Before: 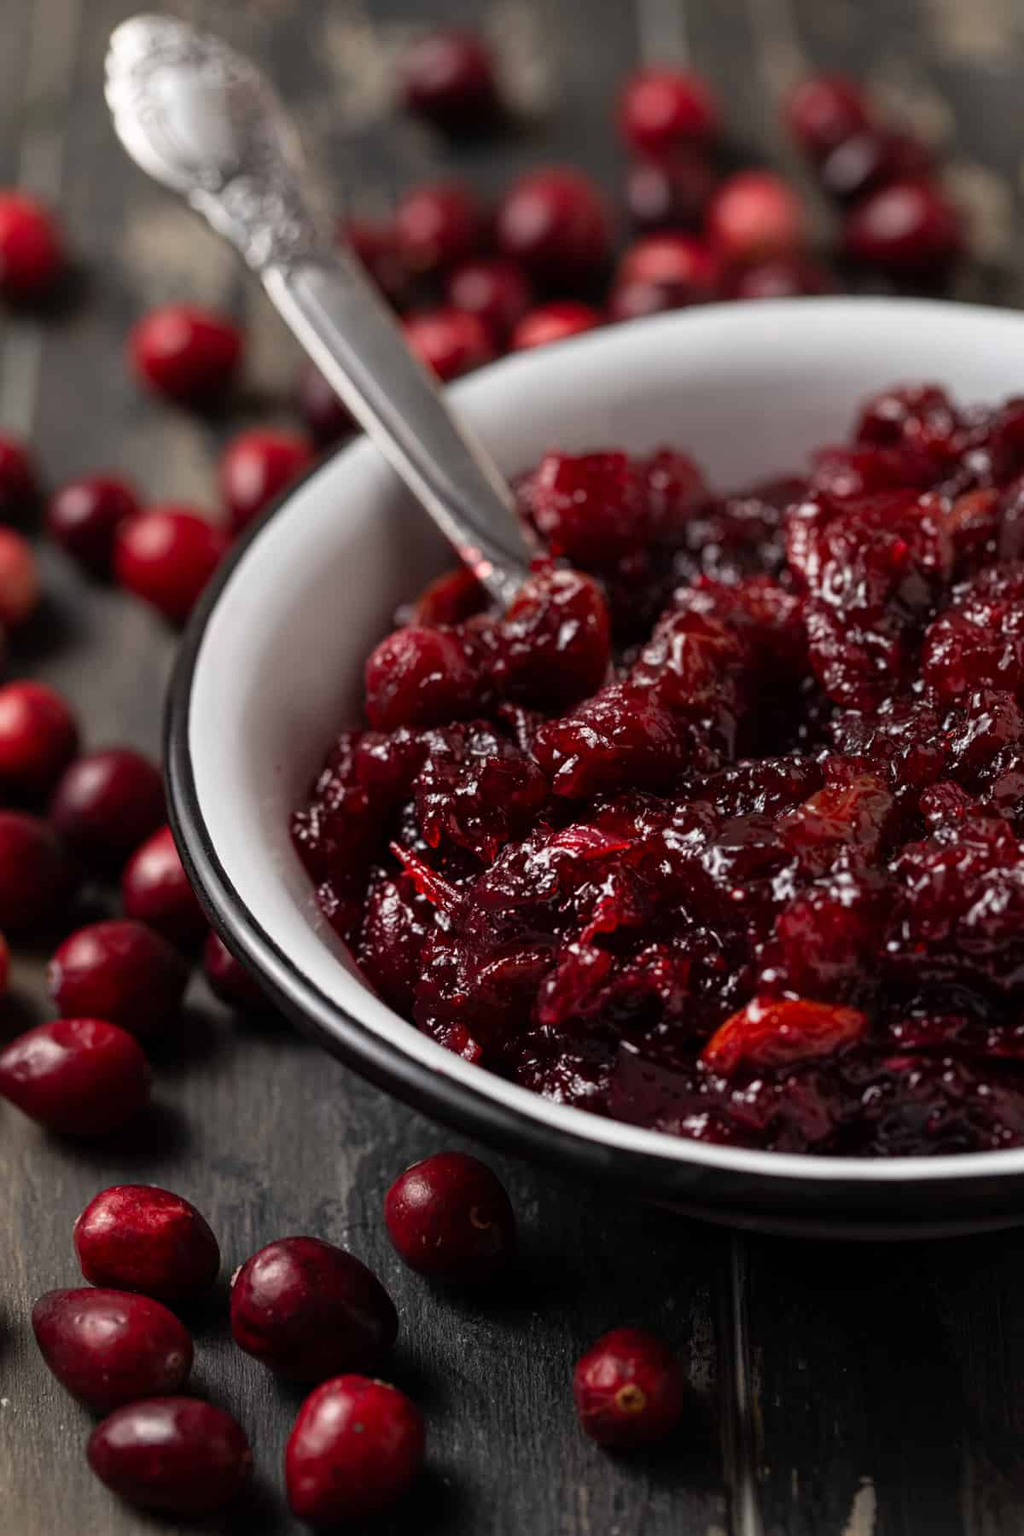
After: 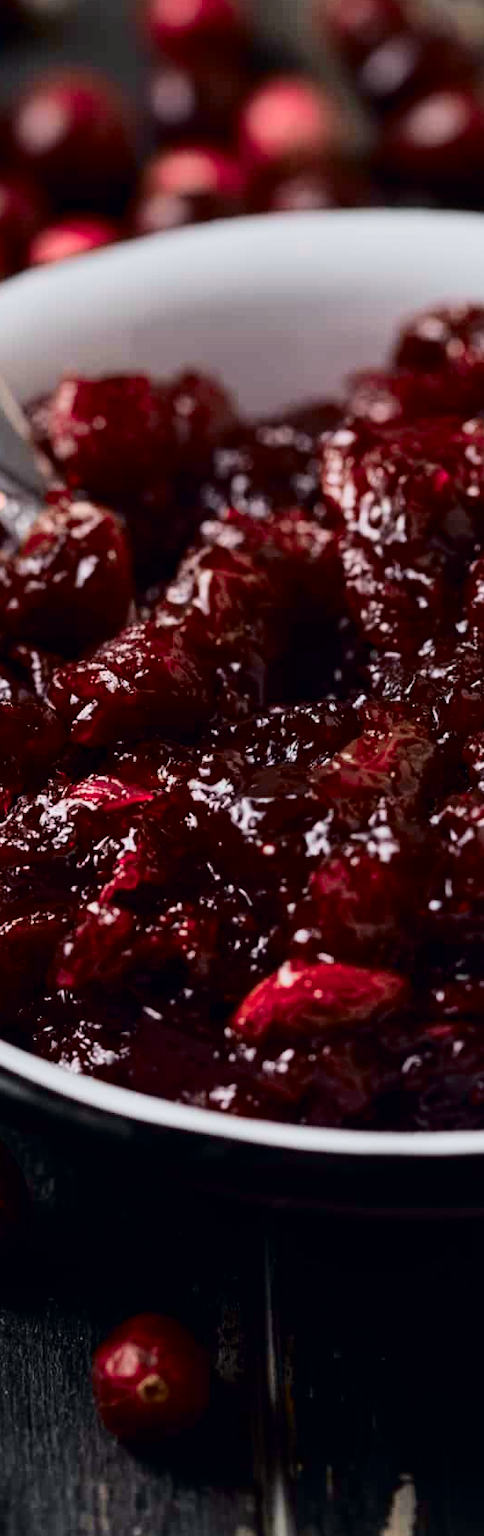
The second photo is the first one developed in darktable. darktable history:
crop: left 47.628%, top 6.643%, right 7.874%
tone curve: curves: ch0 [(0, 0) (0.049, 0.01) (0.154, 0.081) (0.491, 0.56) (0.739, 0.794) (0.992, 0.937)]; ch1 [(0, 0) (0.172, 0.123) (0.317, 0.272) (0.401, 0.422) (0.499, 0.497) (0.531, 0.54) (0.615, 0.603) (0.741, 0.783) (1, 1)]; ch2 [(0, 0) (0.411, 0.424) (0.462, 0.464) (0.502, 0.489) (0.544, 0.551) (0.686, 0.638) (1, 1)], color space Lab, independent channels, preserve colors none
